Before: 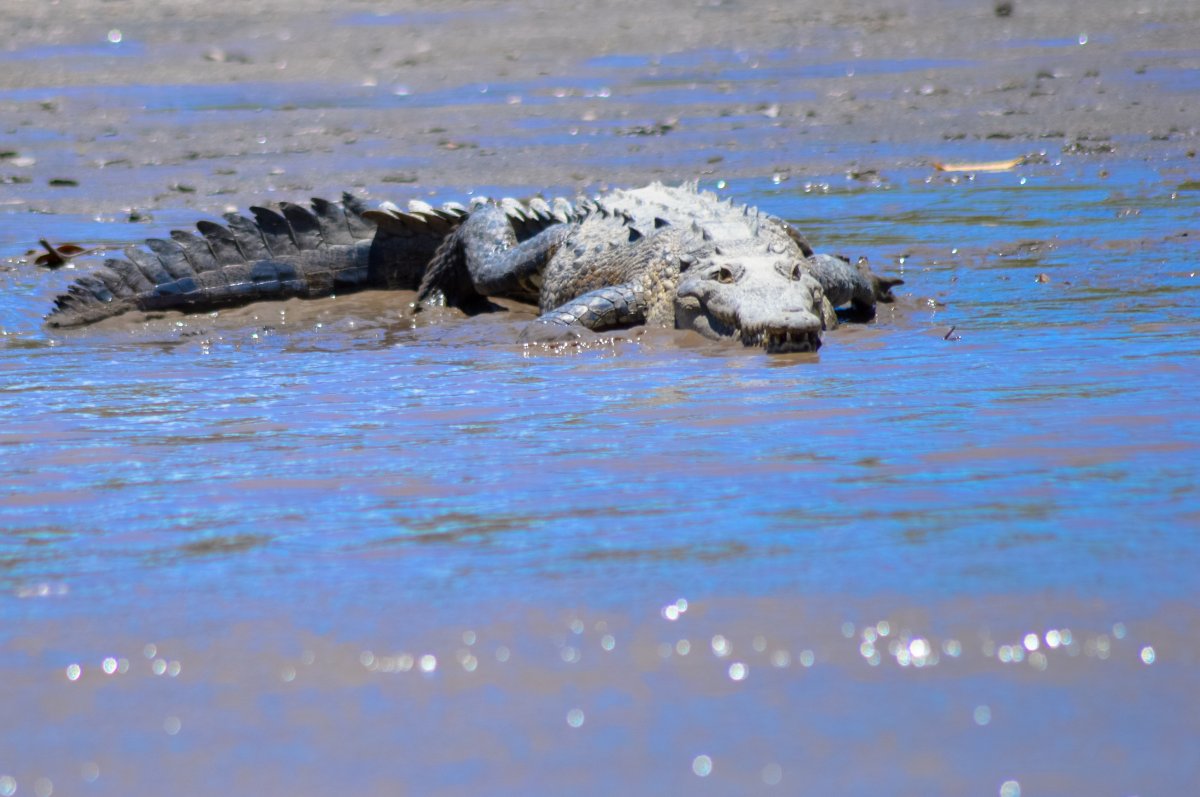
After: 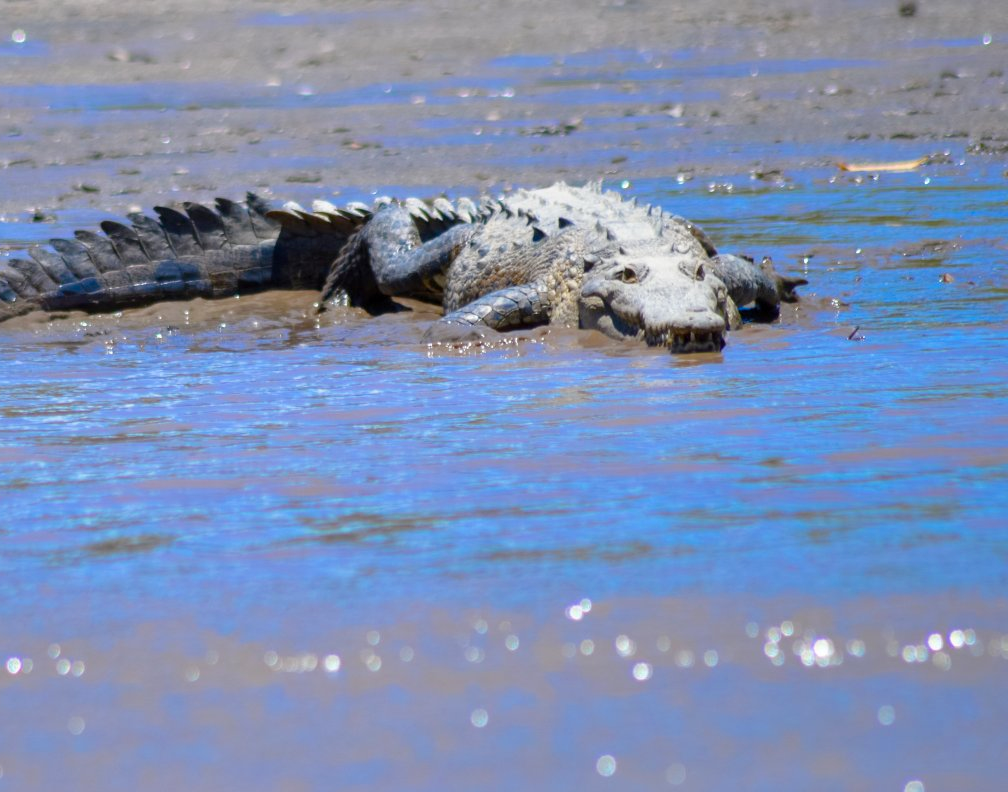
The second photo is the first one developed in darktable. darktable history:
crop: left 8.026%, right 7.374%
color balance rgb: perceptual saturation grading › global saturation 20%, perceptual saturation grading › highlights -25%, perceptual saturation grading › shadows 25%
